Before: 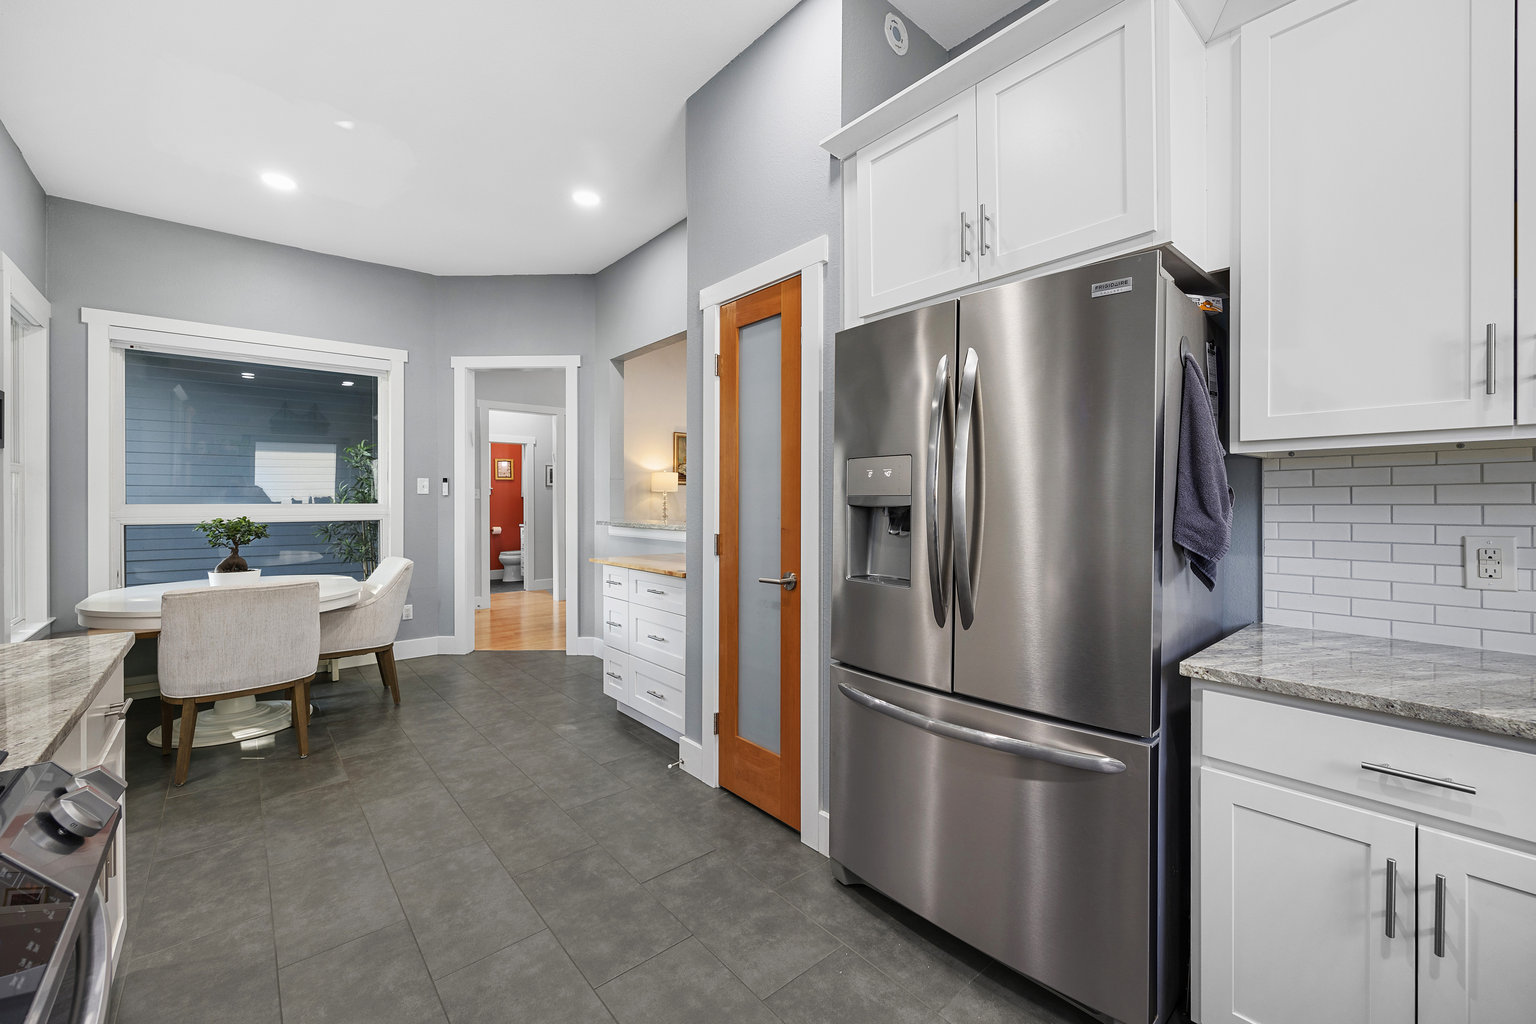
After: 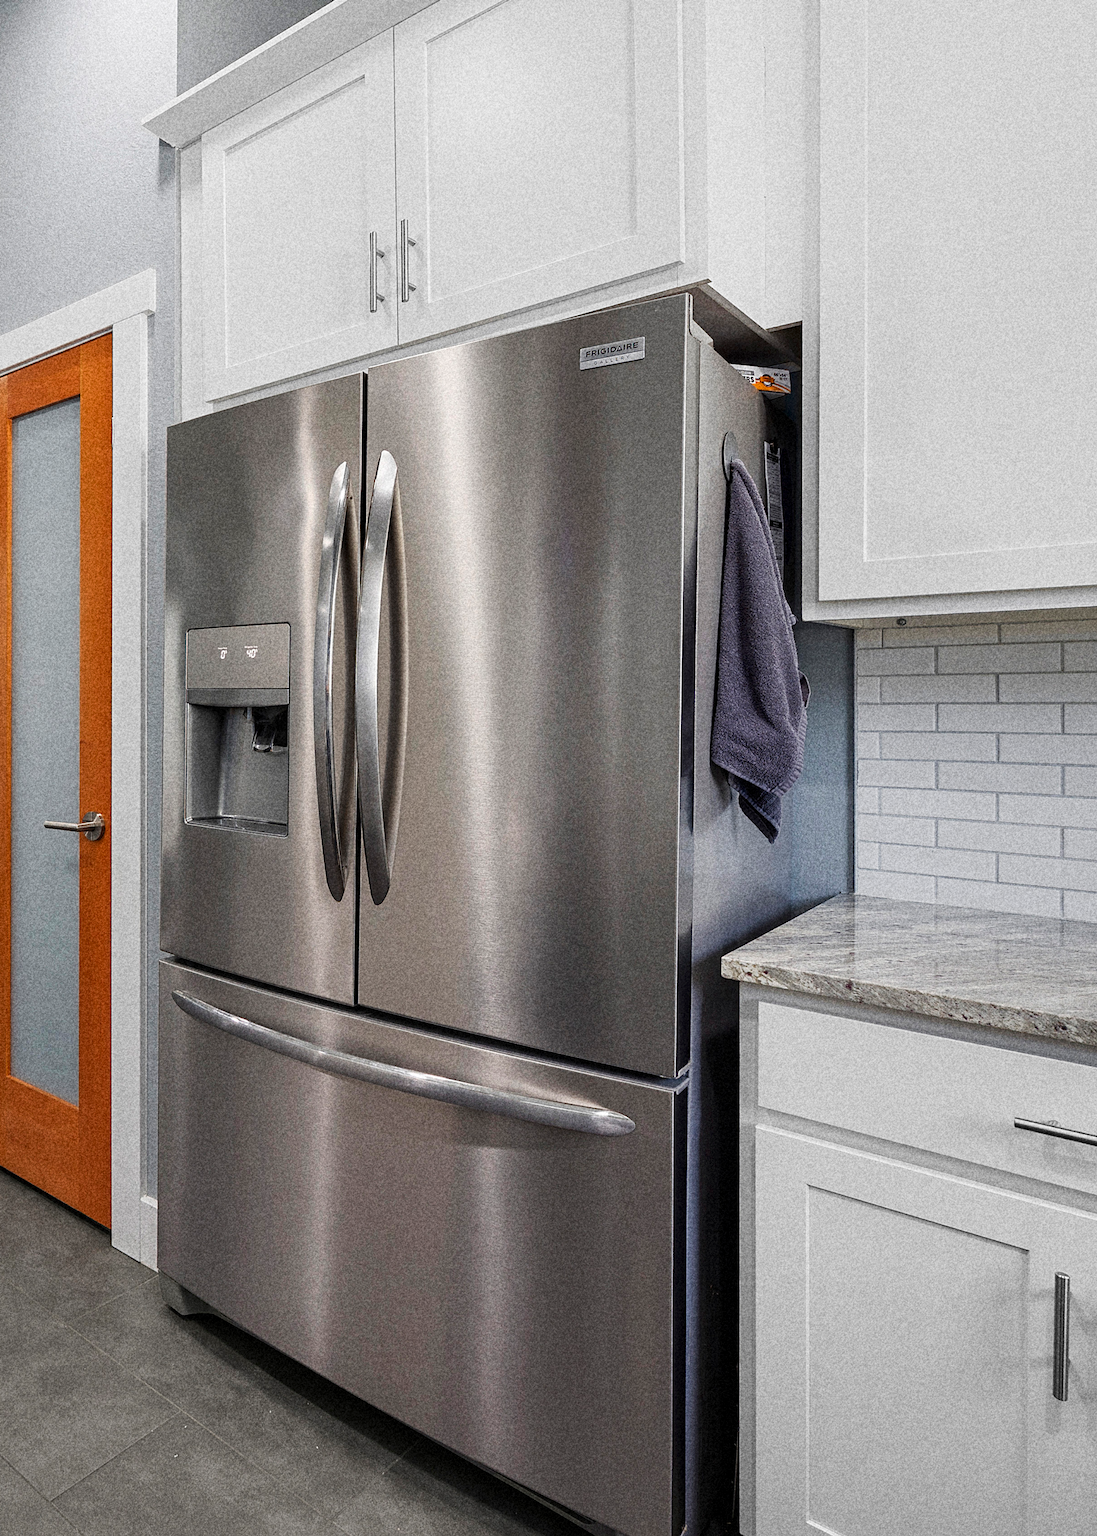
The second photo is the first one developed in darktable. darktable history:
crop: left 47.628%, top 6.643%, right 7.874%
grain: coarseness 14.49 ISO, strength 48.04%, mid-tones bias 35%
